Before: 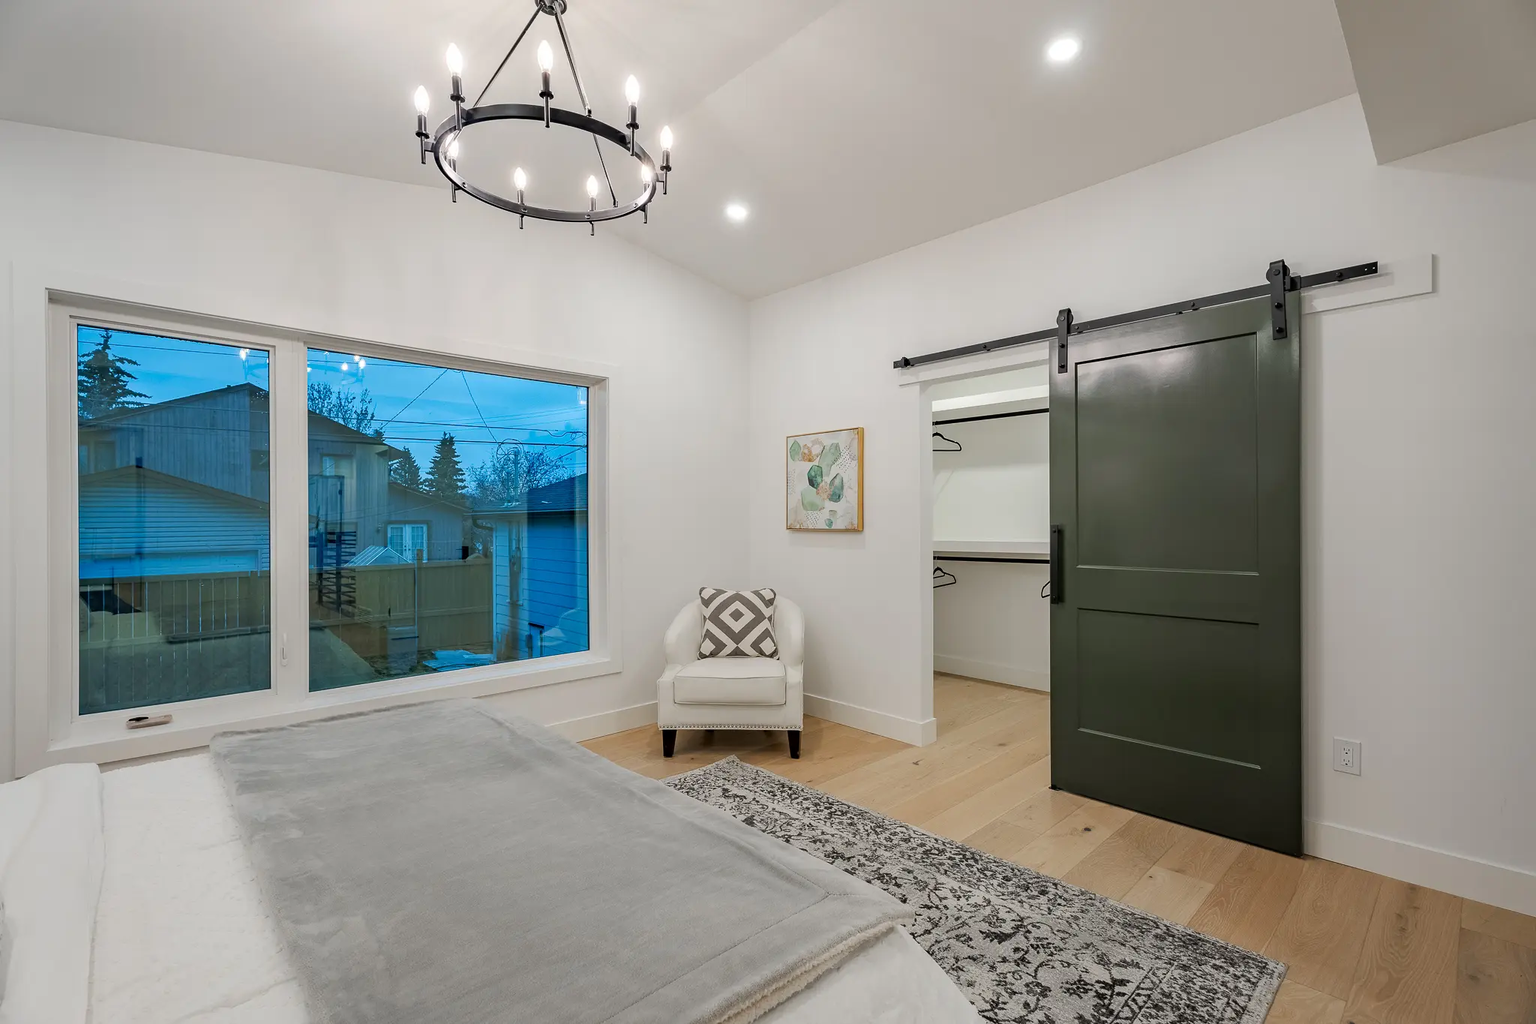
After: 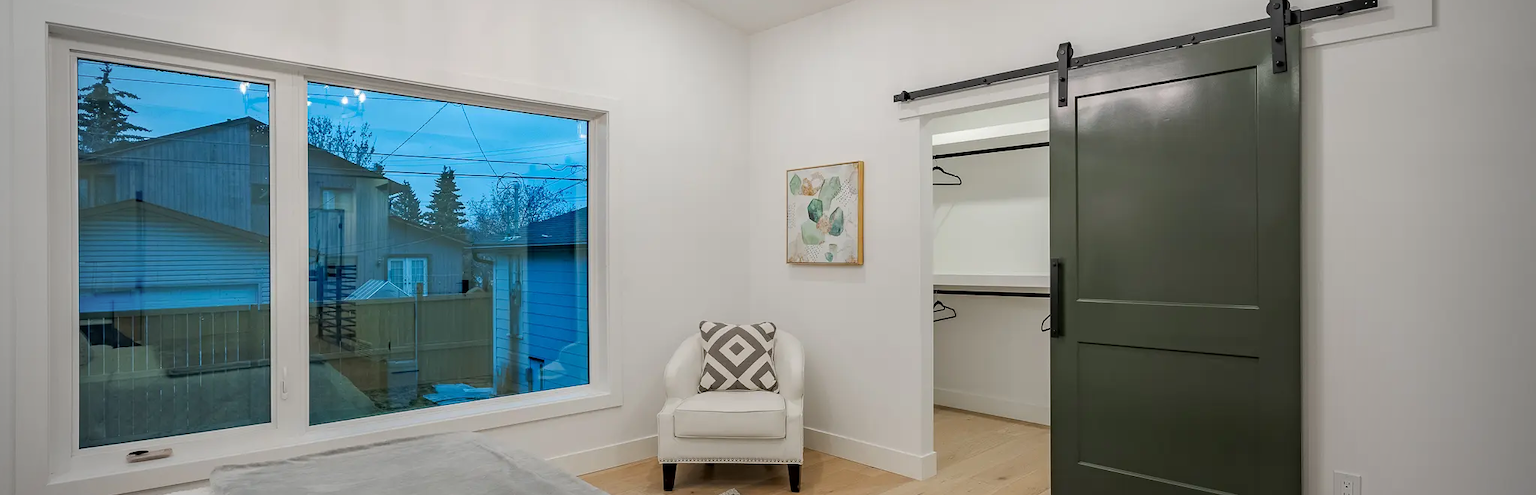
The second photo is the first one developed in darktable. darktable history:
vignetting: fall-off start 74.49%, fall-off radius 65.9%, brightness -0.628, saturation -0.68
crop and rotate: top 26.056%, bottom 25.543%
